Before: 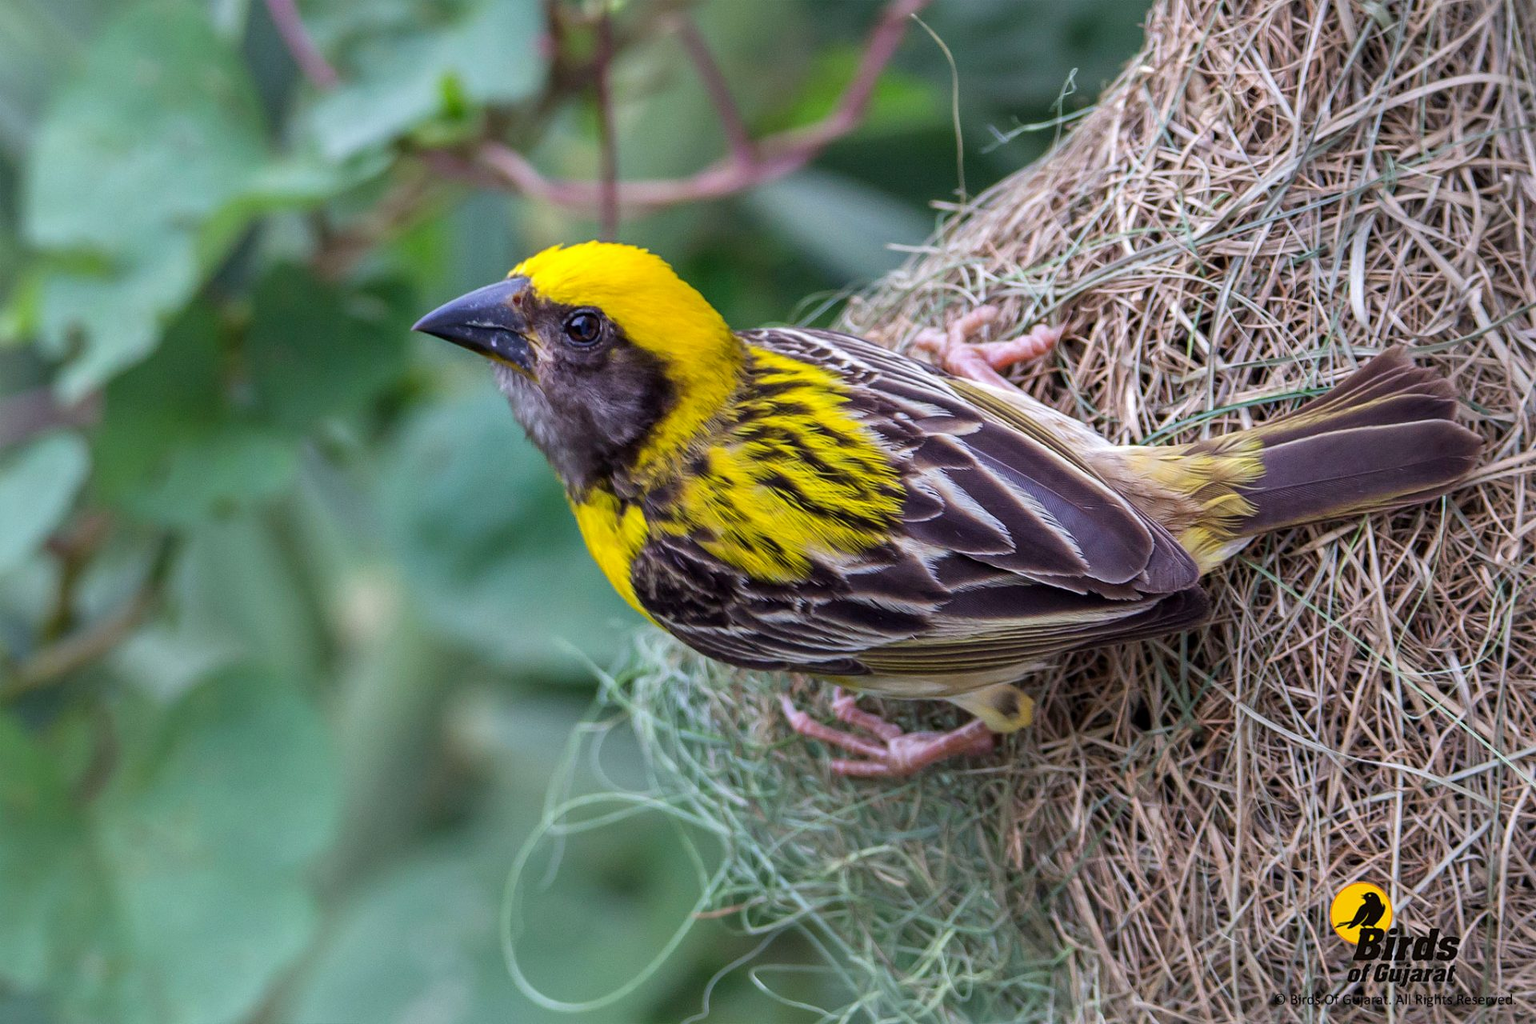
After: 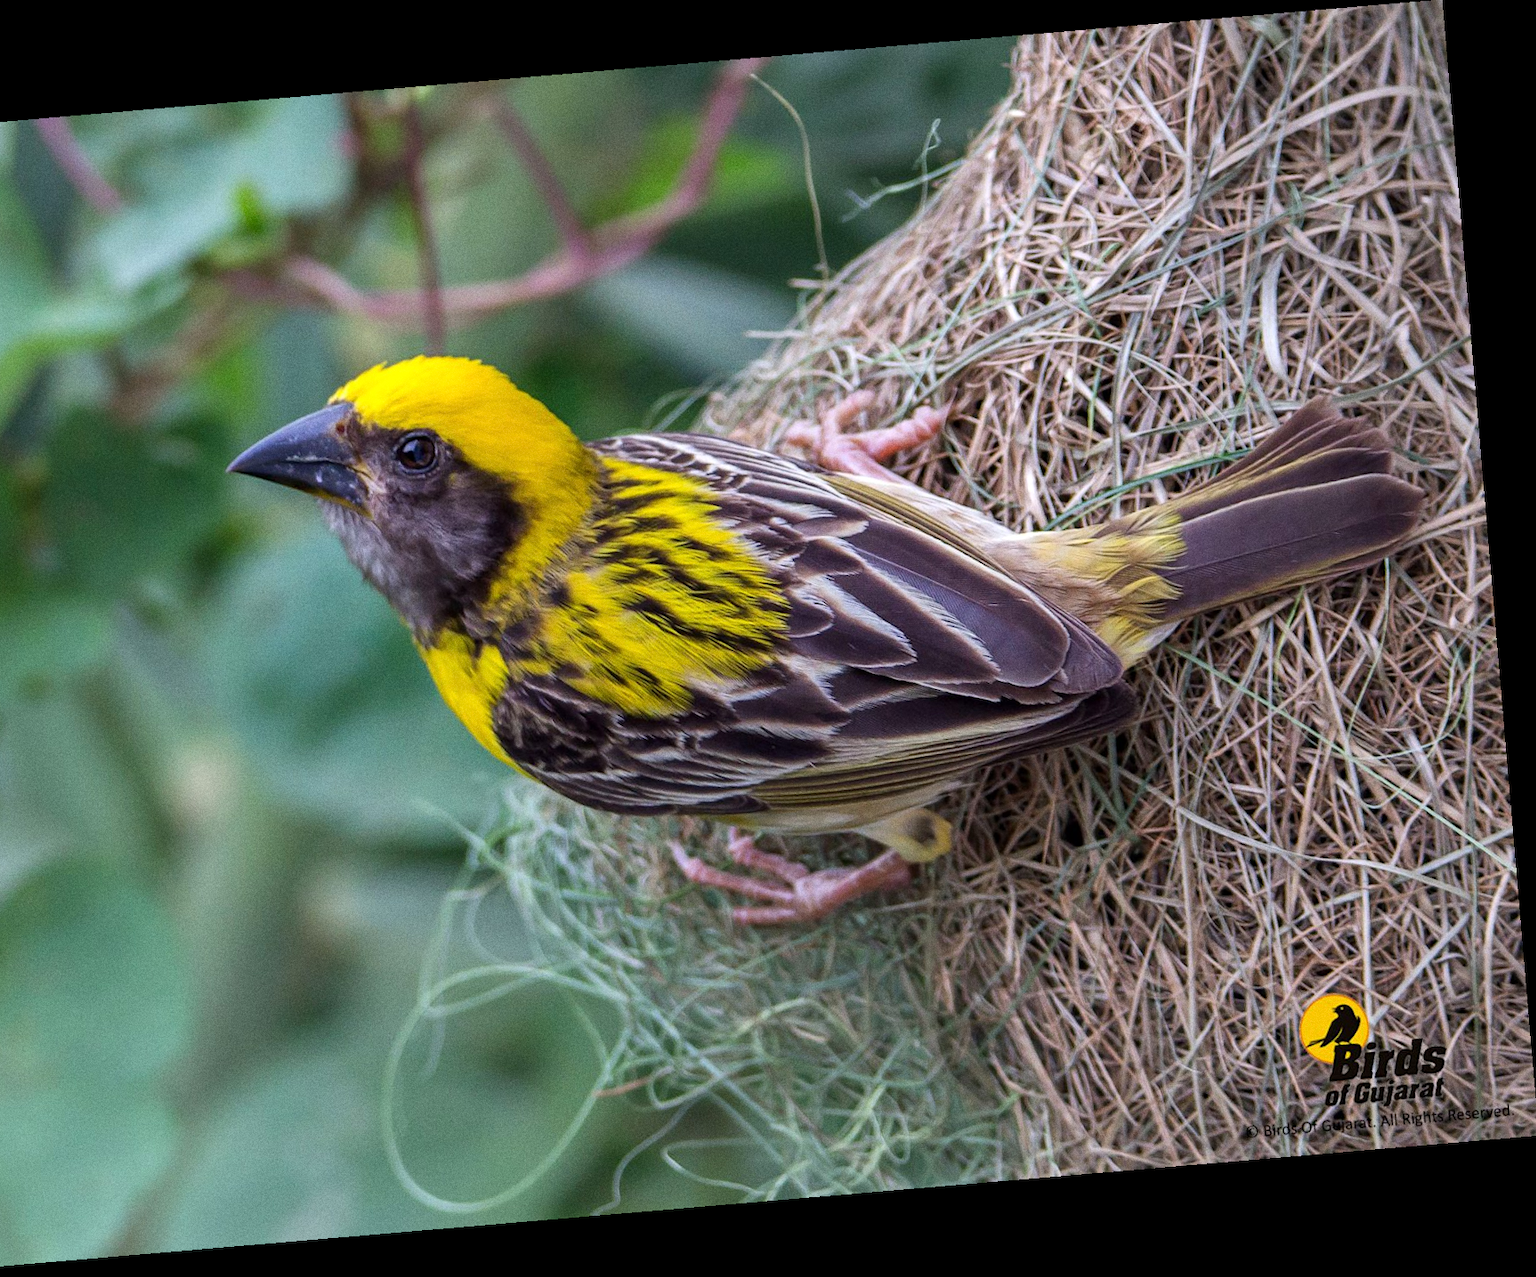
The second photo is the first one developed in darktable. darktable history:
tone equalizer: on, module defaults
grain: coarseness 0.47 ISO
crop and rotate: left 14.584%
rotate and perspective: rotation -4.86°, automatic cropping off
